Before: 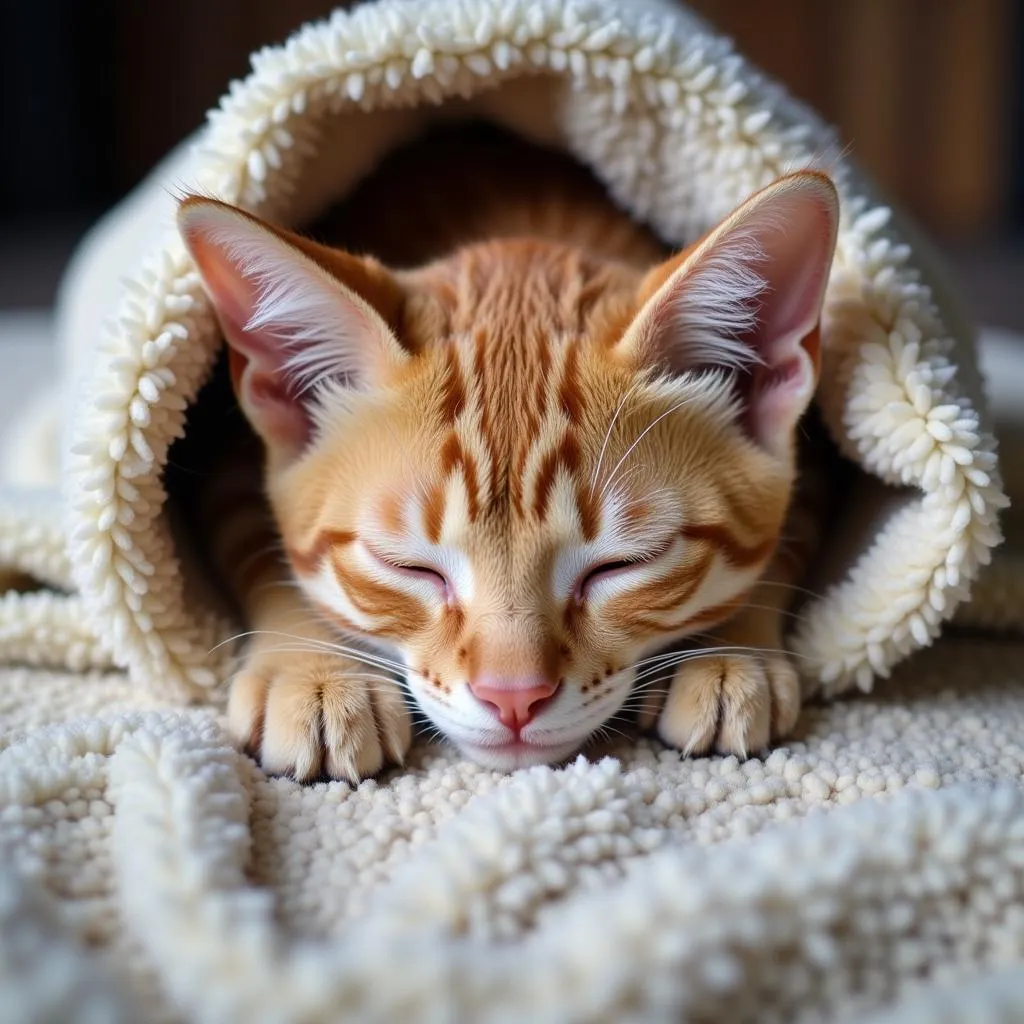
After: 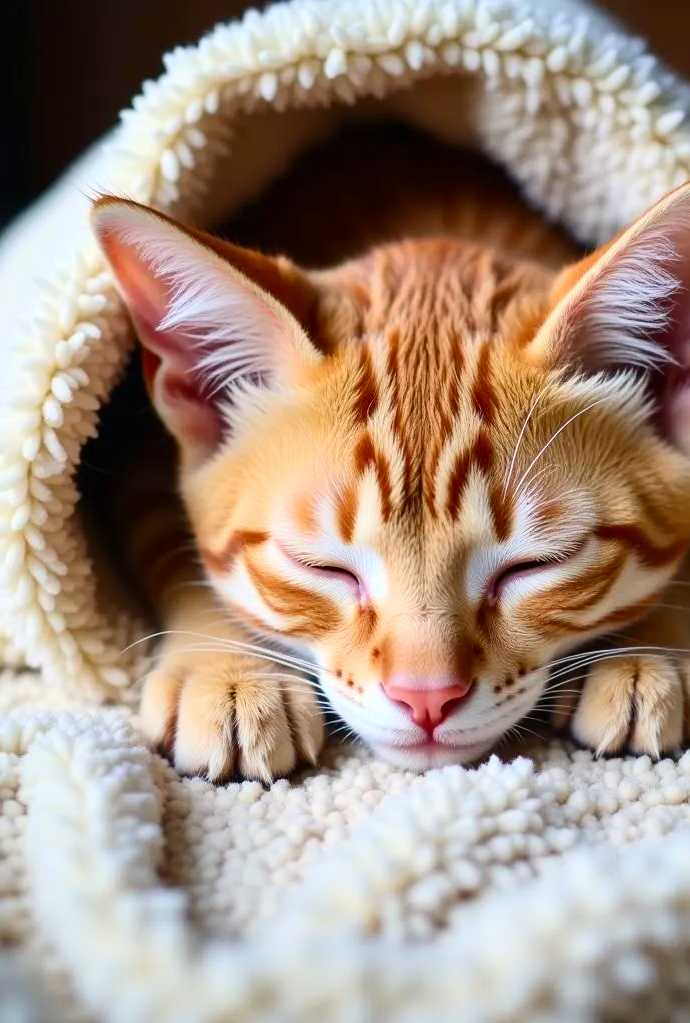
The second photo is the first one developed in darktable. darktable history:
contrast brightness saturation: contrast 0.232, brightness 0.102, saturation 0.295
crop and rotate: left 8.542%, right 24.055%
